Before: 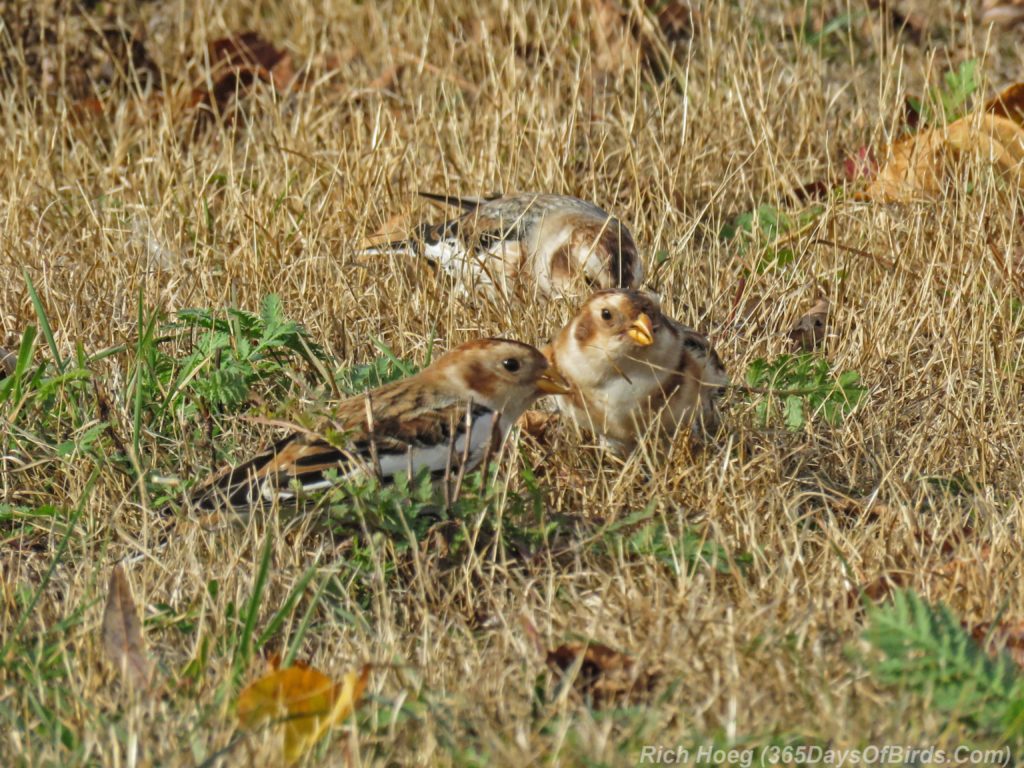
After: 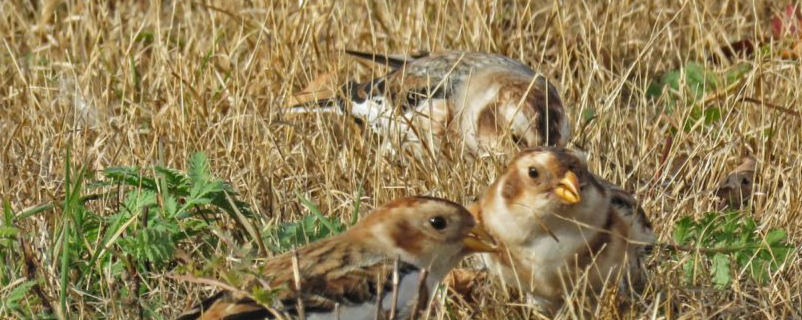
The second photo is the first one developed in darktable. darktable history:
crop: left 7.143%, top 18.553%, right 14.445%, bottom 39.722%
